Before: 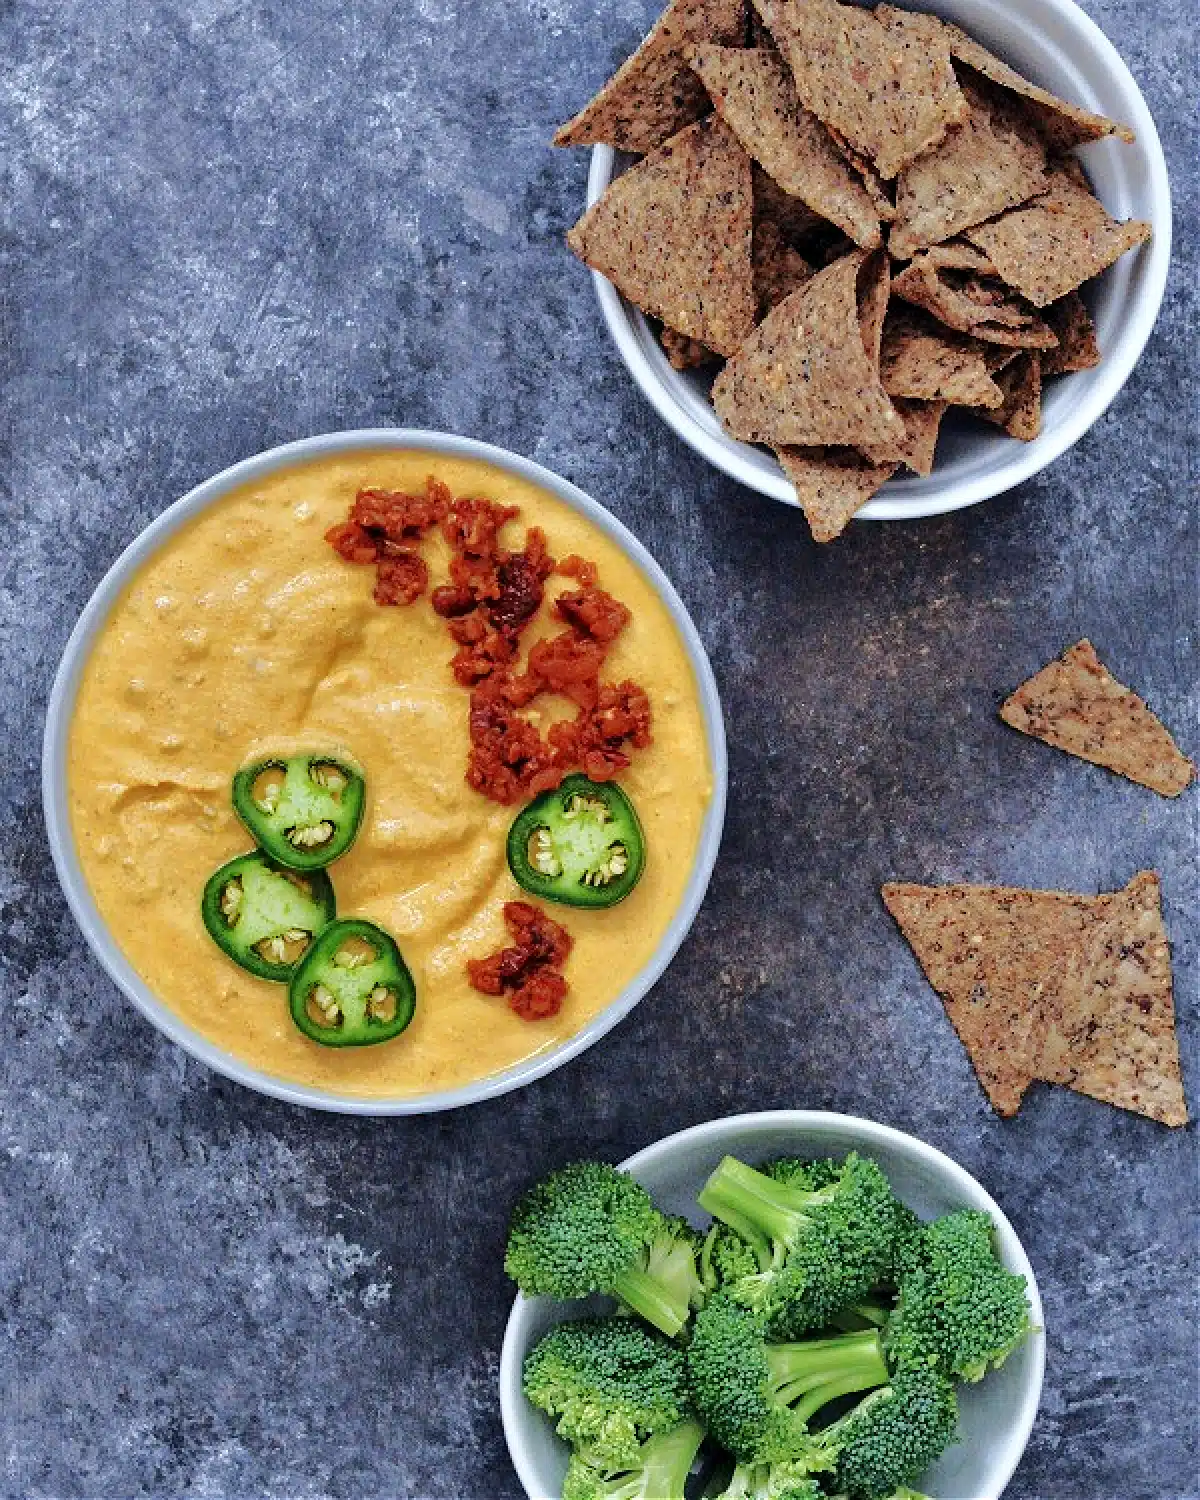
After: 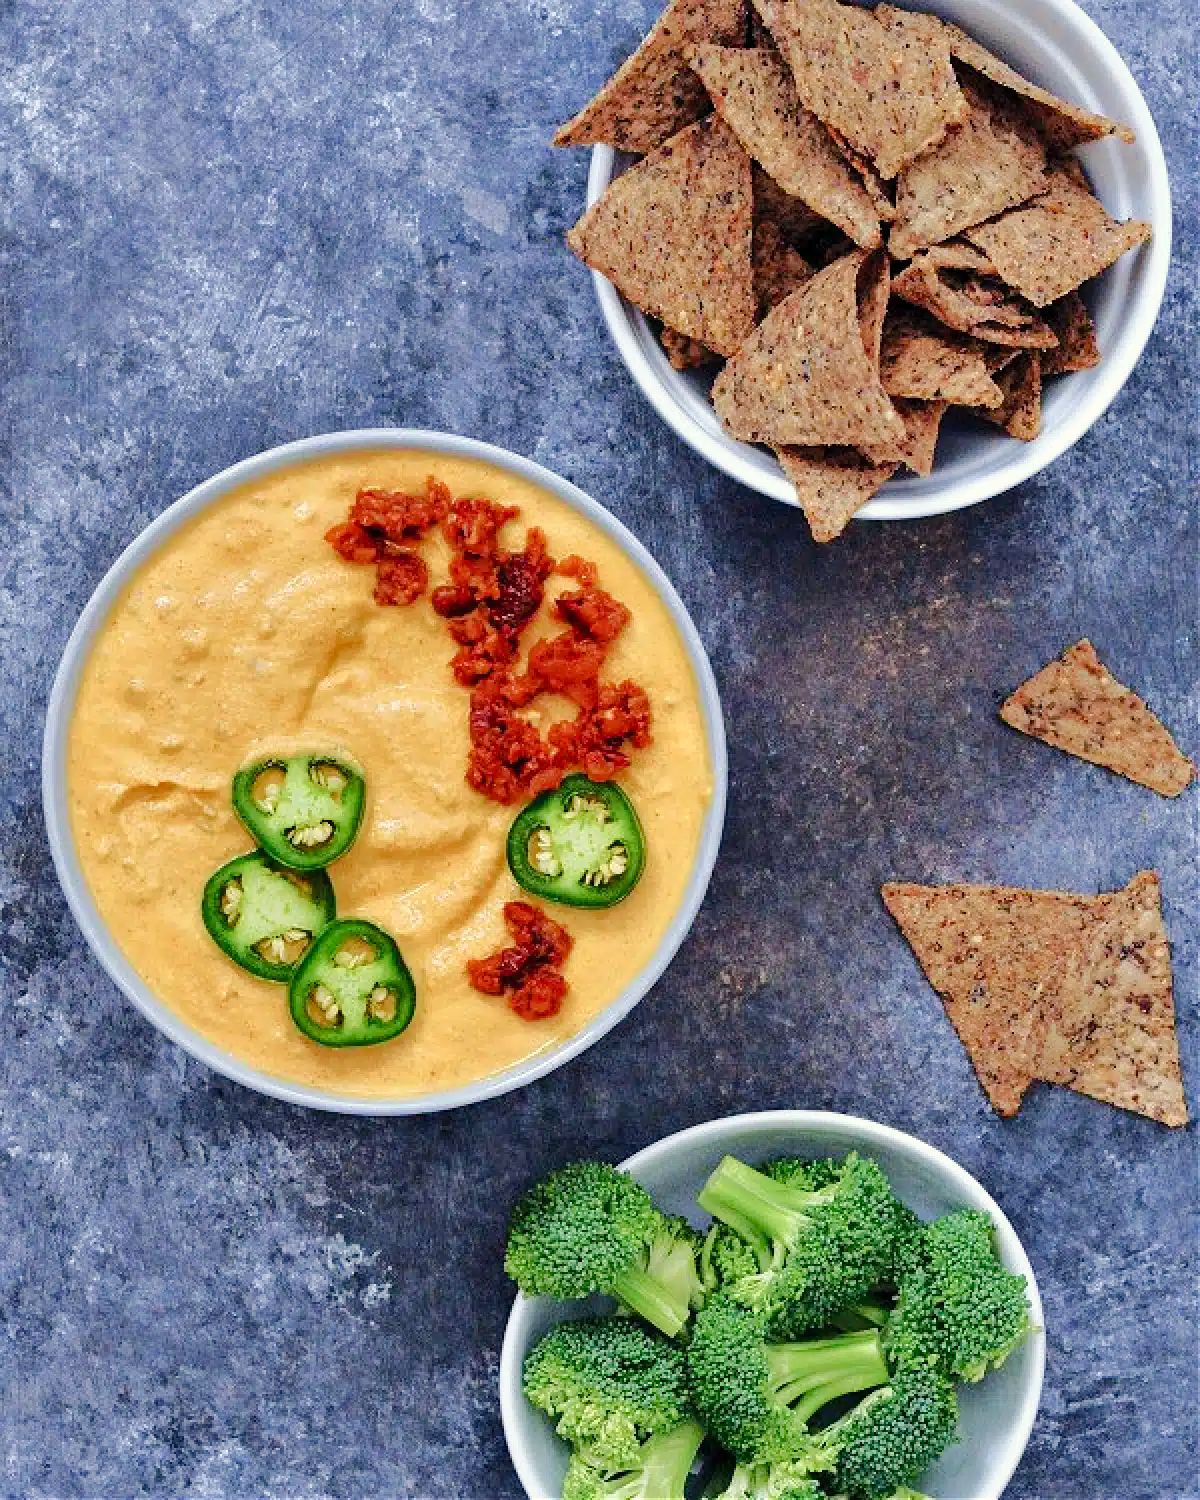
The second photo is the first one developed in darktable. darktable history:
color balance rgb: highlights gain › chroma 2.116%, highlights gain › hue 75.37°, global offset › hue 170.89°, perceptual saturation grading › global saturation 0.344%, perceptual saturation grading › highlights -32.567%, perceptual saturation grading › mid-tones 5.125%, perceptual saturation grading › shadows 18.19%, global vibrance 23.416%
contrast brightness saturation: contrast 0.072, brightness 0.076, saturation 0.175
